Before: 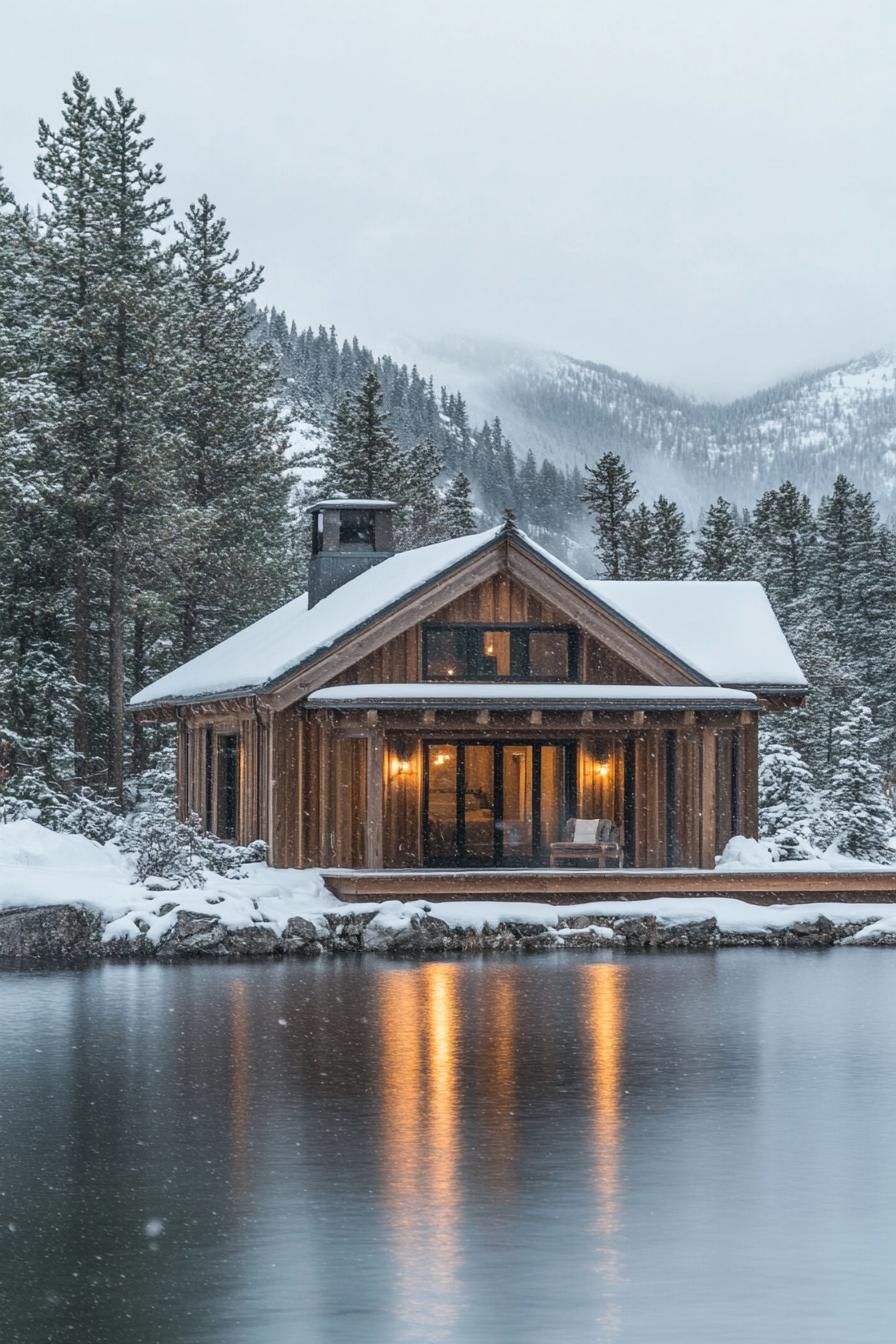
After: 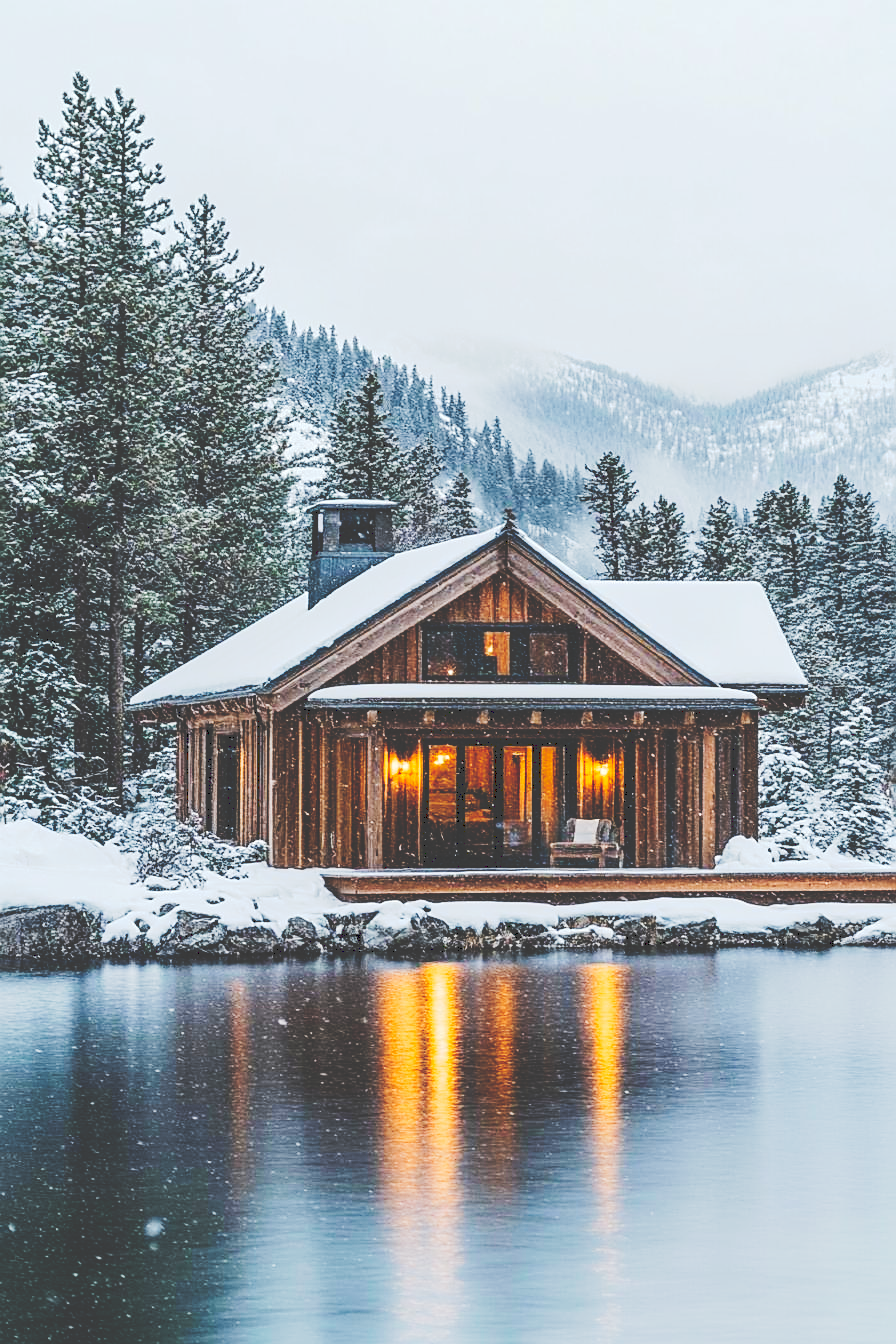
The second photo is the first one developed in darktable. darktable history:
tone curve: curves: ch0 [(0, 0) (0.003, 0.231) (0.011, 0.231) (0.025, 0.231) (0.044, 0.231) (0.069, 0.231) (0.1, 0.234) (0.136, 0.239) (0.177, 0.243) (0.224, 0.247) (0.277, 0.265) (0.335, 0.311) (0.399, 0.389) (0.468, 0.507) (0.543, 0.634) (0.623, 0.74) (0.709, 0.83) (0.801, 0.889) (0.898, 0.93) (1, 1)], preserve colors none
color balance rgb: global offset › hue 169.11°, linear chroma grading › global chroma 8.694%, perceptual saturation grading › global saturation 8.503%, perceptual brilliance grading › mid-tones 9.418%, perceptual brilliance grading › shadows 14.249%
sharpen: on, module defaults
